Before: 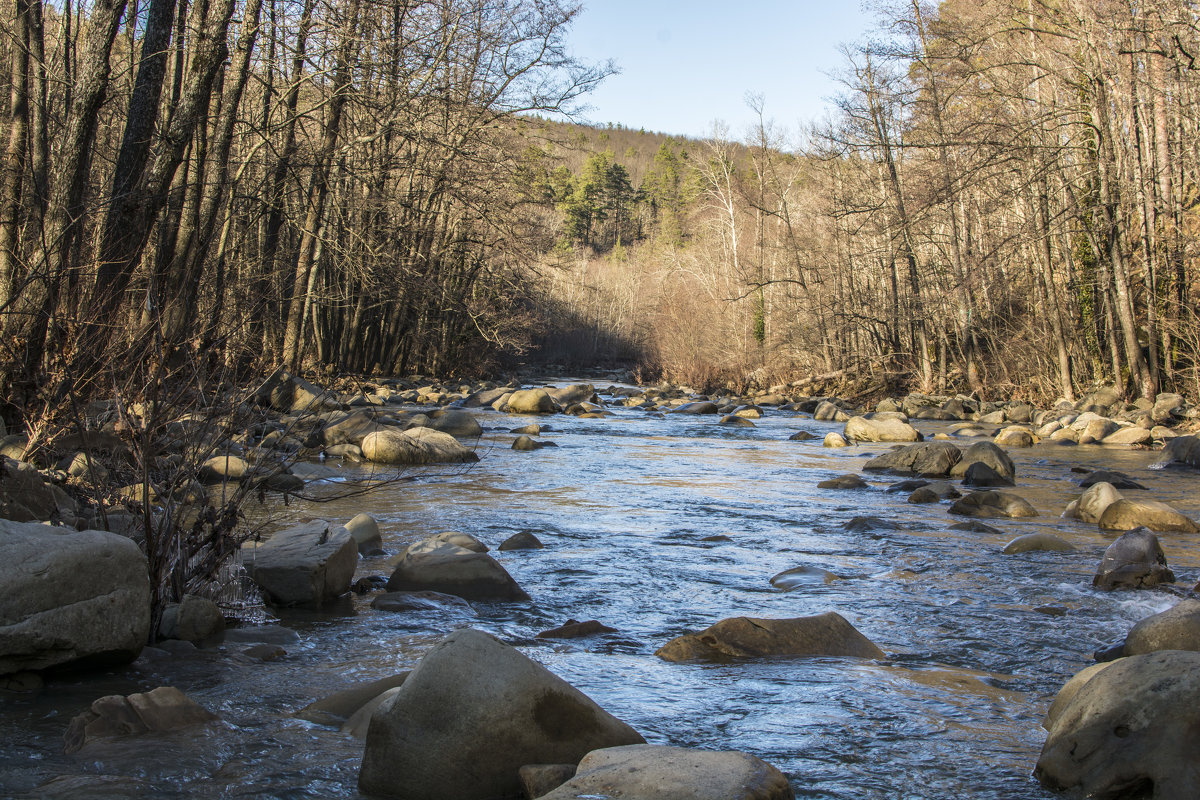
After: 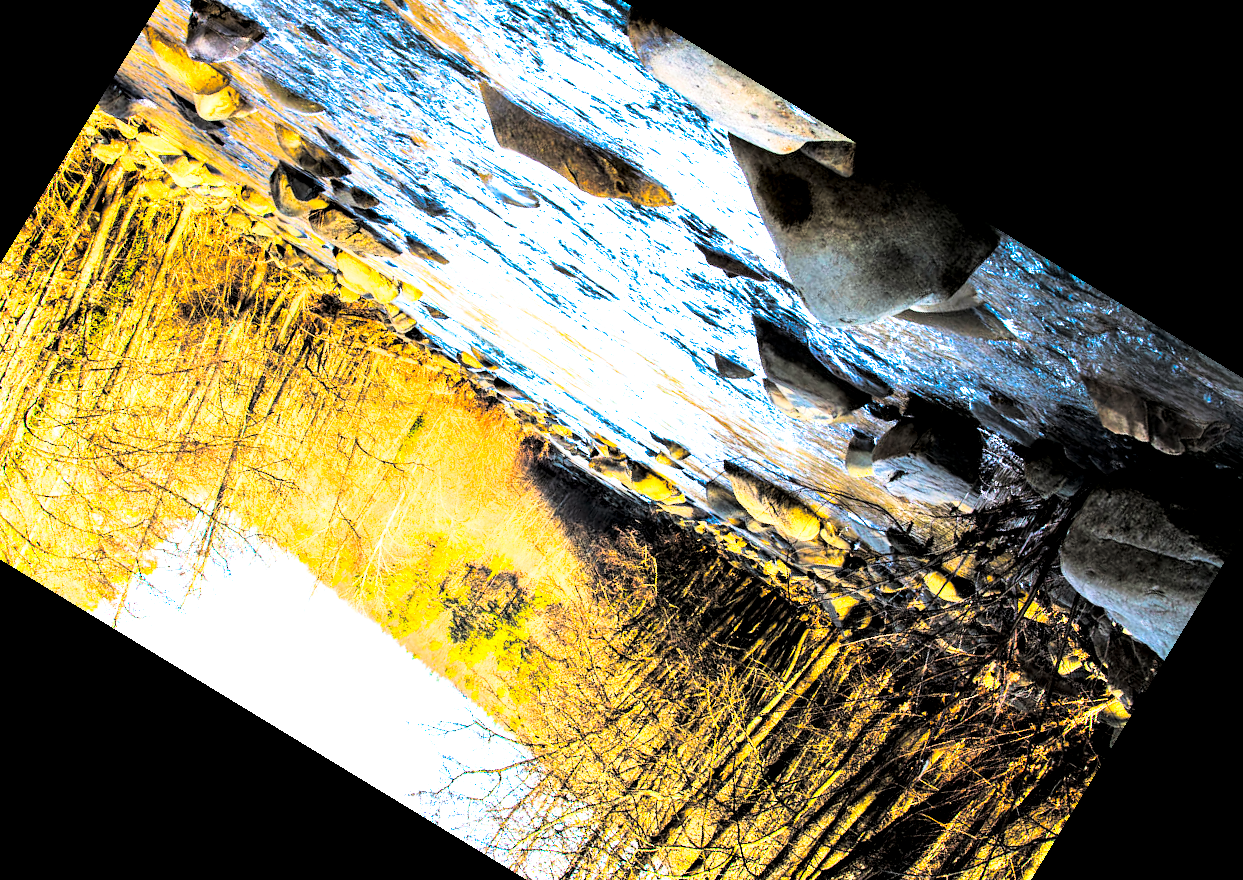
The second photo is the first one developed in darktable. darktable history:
shadows and highlights: shadows 25, white point adjustment -3, highlights -30
crop and rotate: angle 148.68°, left 9.111%, top 15.603%, right 4.588%, bottom 17.041%
color balance rgb: linear chroma grading › global chroma 25%, perceptual saturation grading › global saturation 50%
rgb curve: curves: ch0 [(0, 0) (0.21, 0.15) (0.24, 0.21) (0.5, 0.75) (0.75, 0.96) (0.89, 0.99) (1, 1)]; ch1 [(0, 0.02) (0.21, 0.13) (0.25, 0.2) (0.5, 0.67) (0.75, 0.9) (0.89, 0.97) (1, 1)]; ch2 [(0, 0.02) (0.21, 0.13) (0.25, 0.2) (0.5, 0.67) (0.75, 0.9) (0.89, 0.97) (1, 1)], compensate middle gray true
local contrast: highlights 123%, shadows 126%, detail 140%, midtone range 0.254
split-toning: shadows › hue 36°, shadows › saturation 0.05, highlights › hue 10.8°, highlights › saturation 0.15, compress 40%
exposure: exposure 0.669 EV, compensate highlight preservation false
